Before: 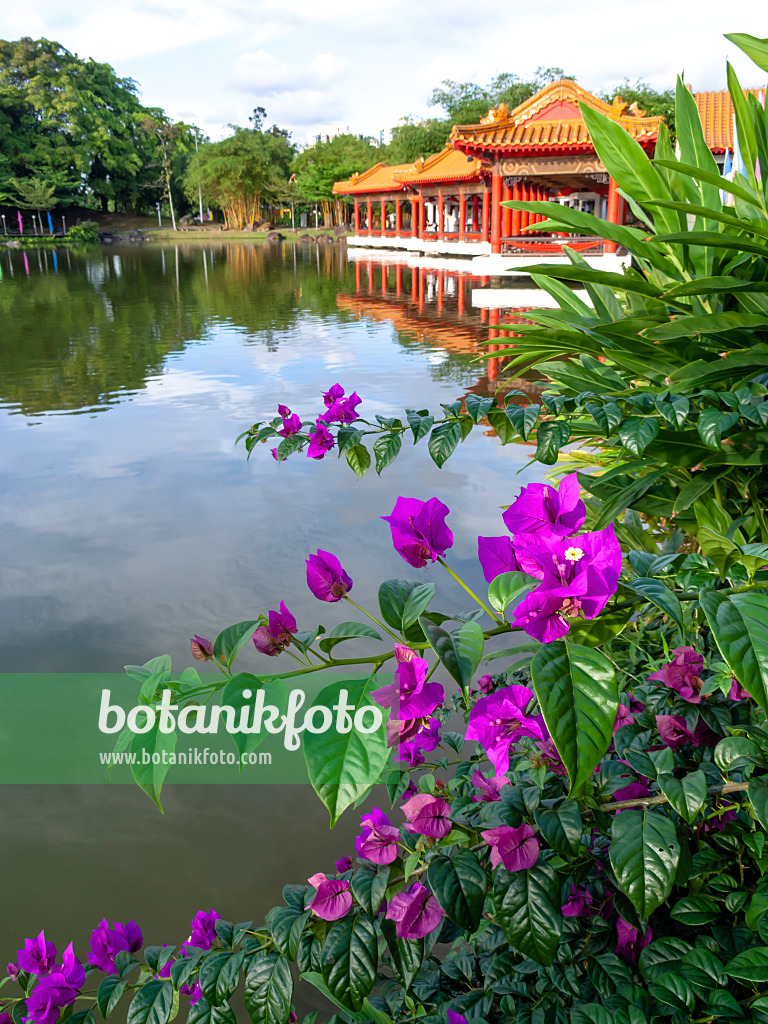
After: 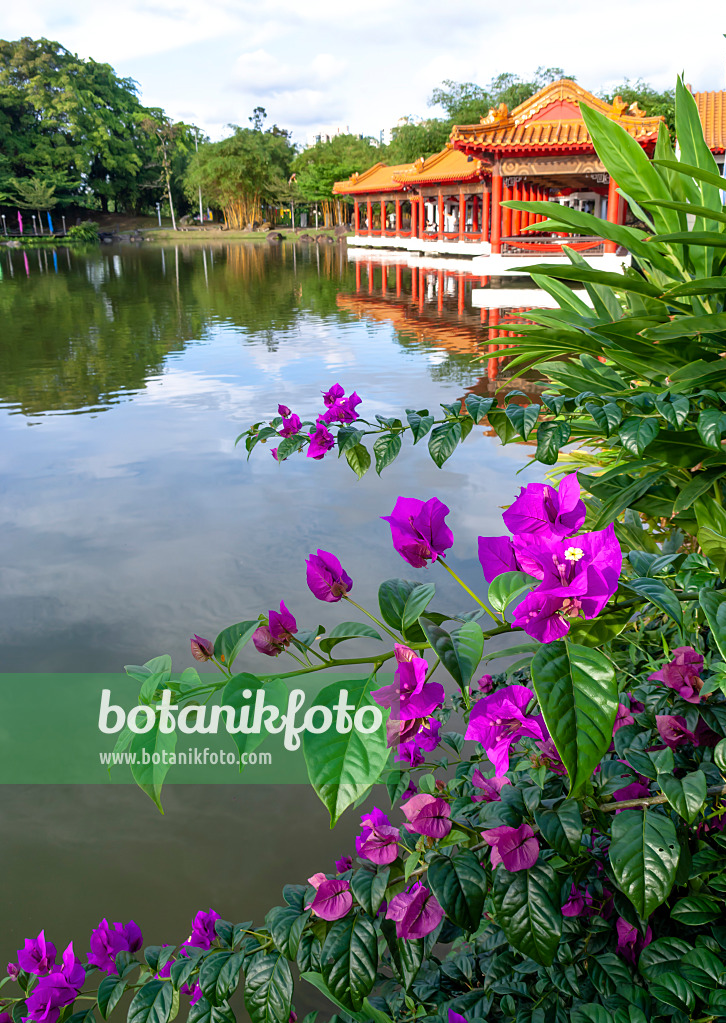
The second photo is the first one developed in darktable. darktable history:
crop and rotate: left 0%, right 5.36%
